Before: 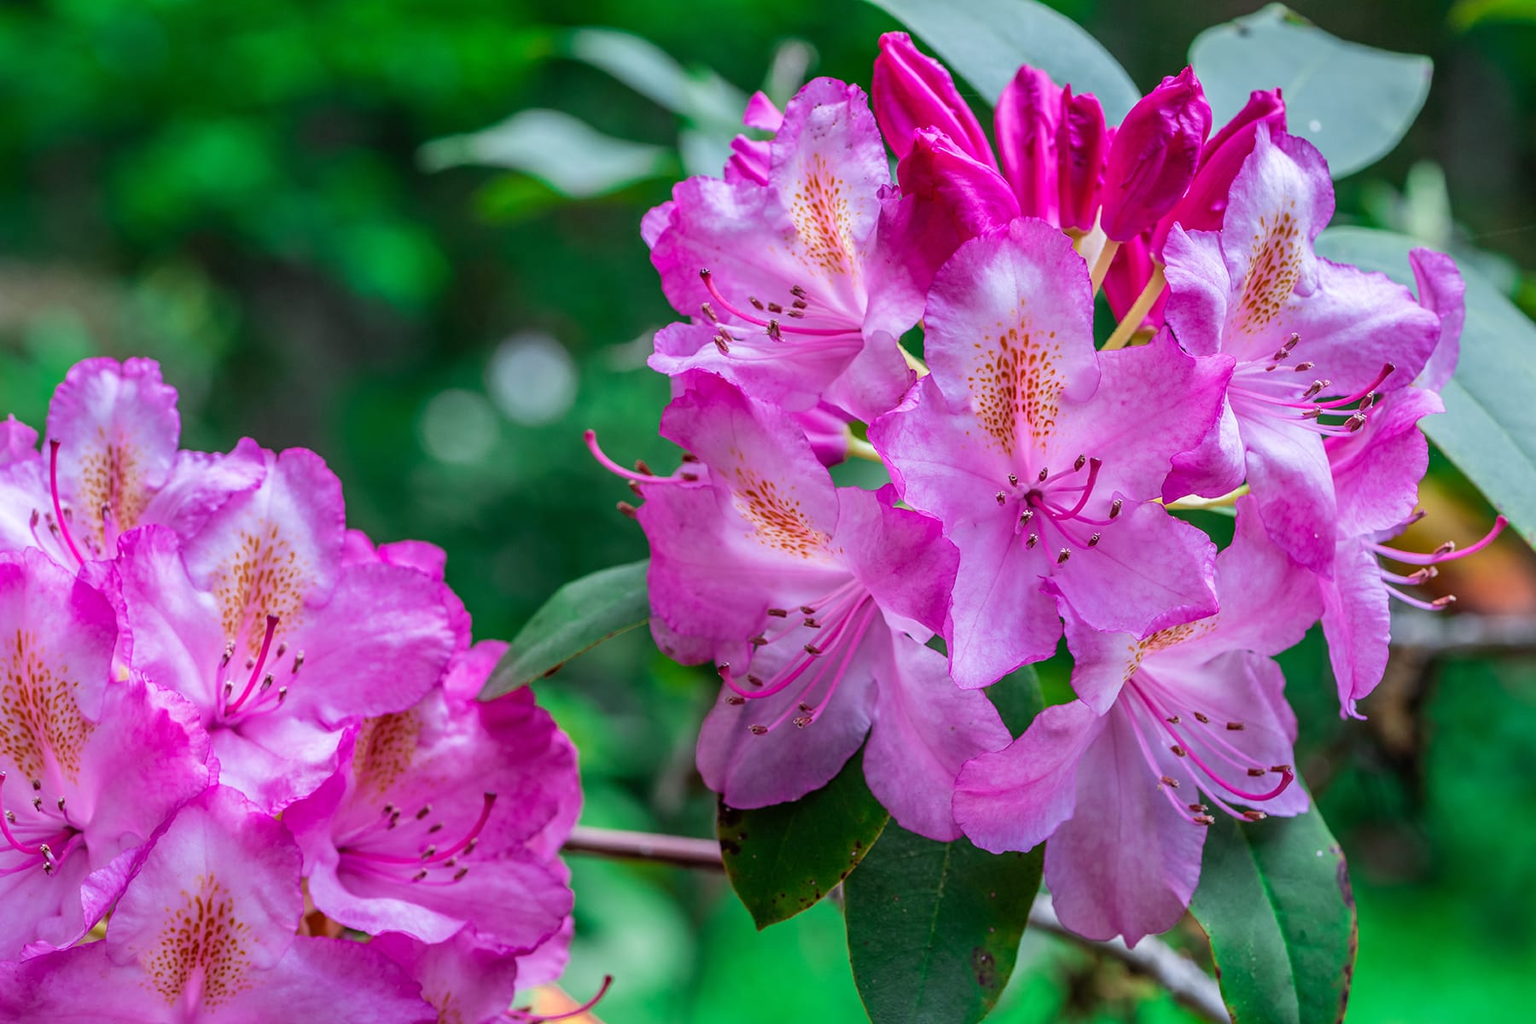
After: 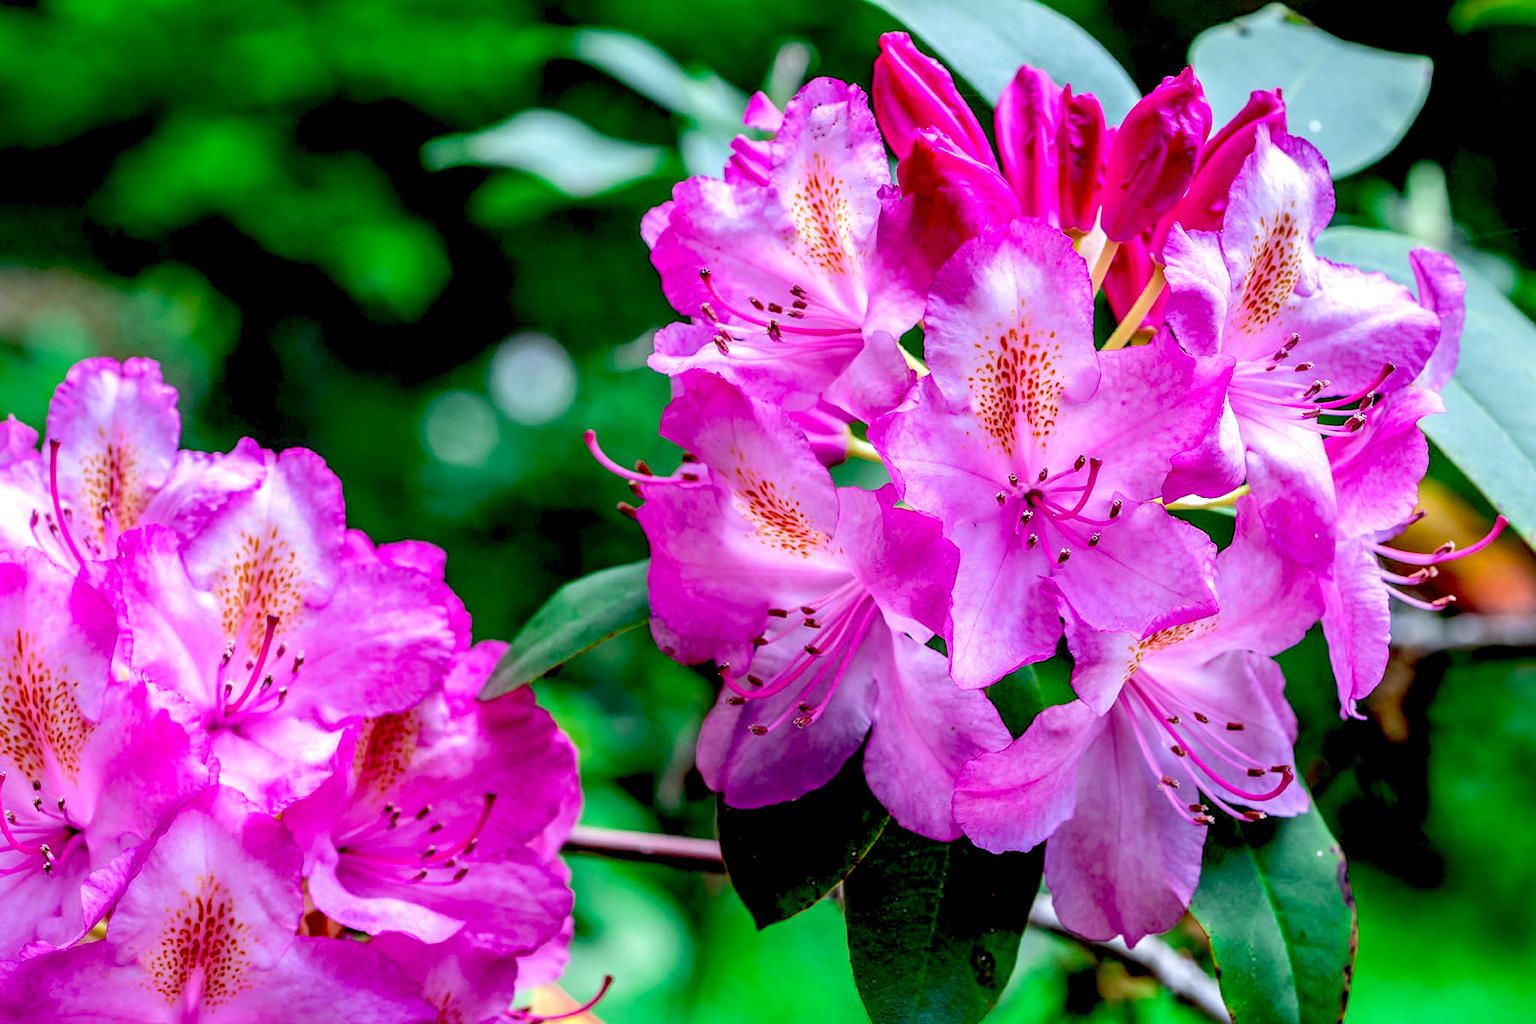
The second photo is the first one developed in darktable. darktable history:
exposure: black level correction 0.038, exposure 0.499 EV, compensate exposure bias true, compensate highlight preservation false
